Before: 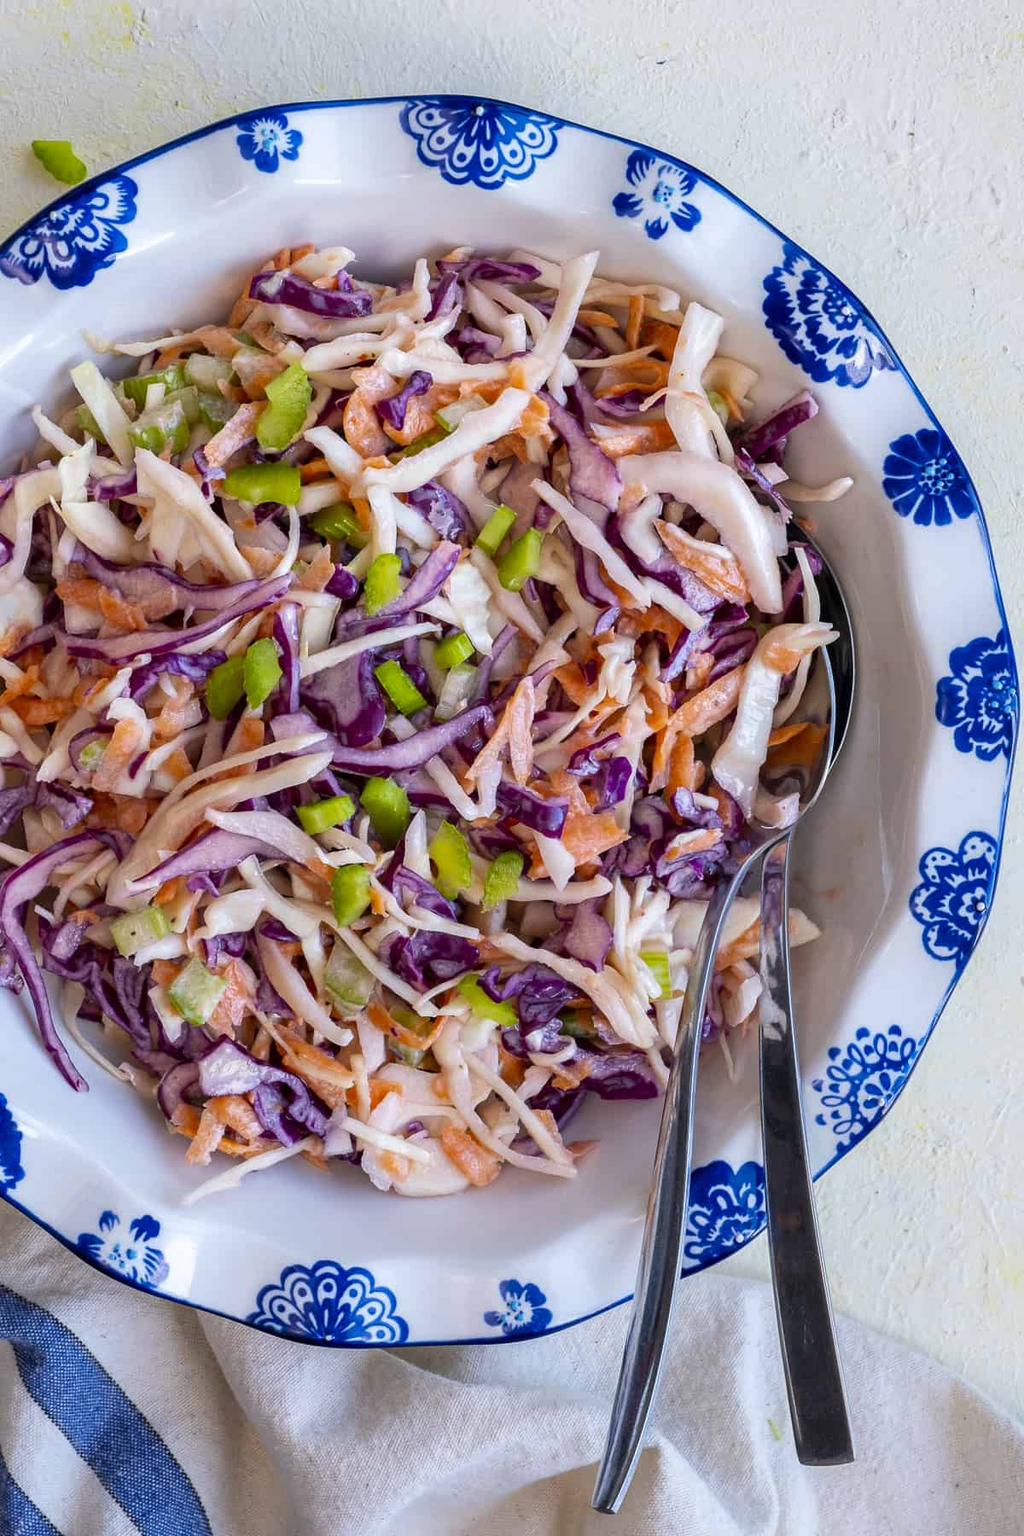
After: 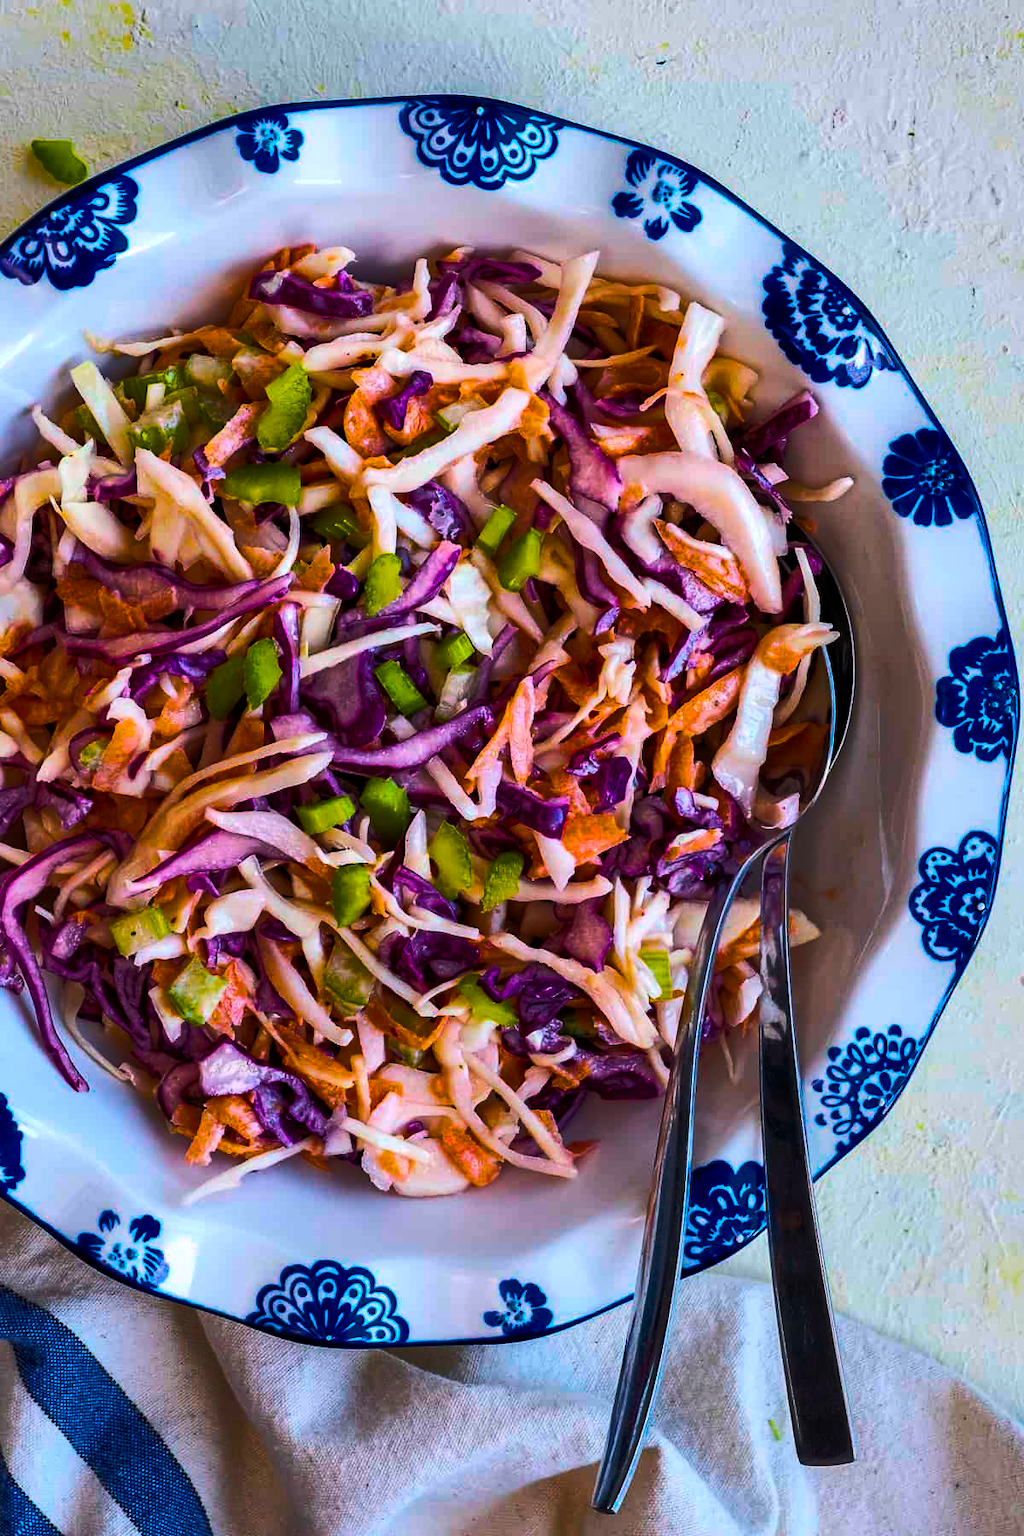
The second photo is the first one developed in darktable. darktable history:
color balance rgb: linear chroma grading › global chroma 40.15%, perceptual saturation grading › global saturation 60.58%, perceptual saturation grading › highlights 20.44%, perceptual saturation grading › shadows -50.36%, perceptual brilliance grading › highlights 2.19%, perceptual brilliance grading › mid-tones -50.36%, perceptual brilliance grading › shadows -50.36%
shadows and highlights: low approximation 0.01, soften with gaussian
